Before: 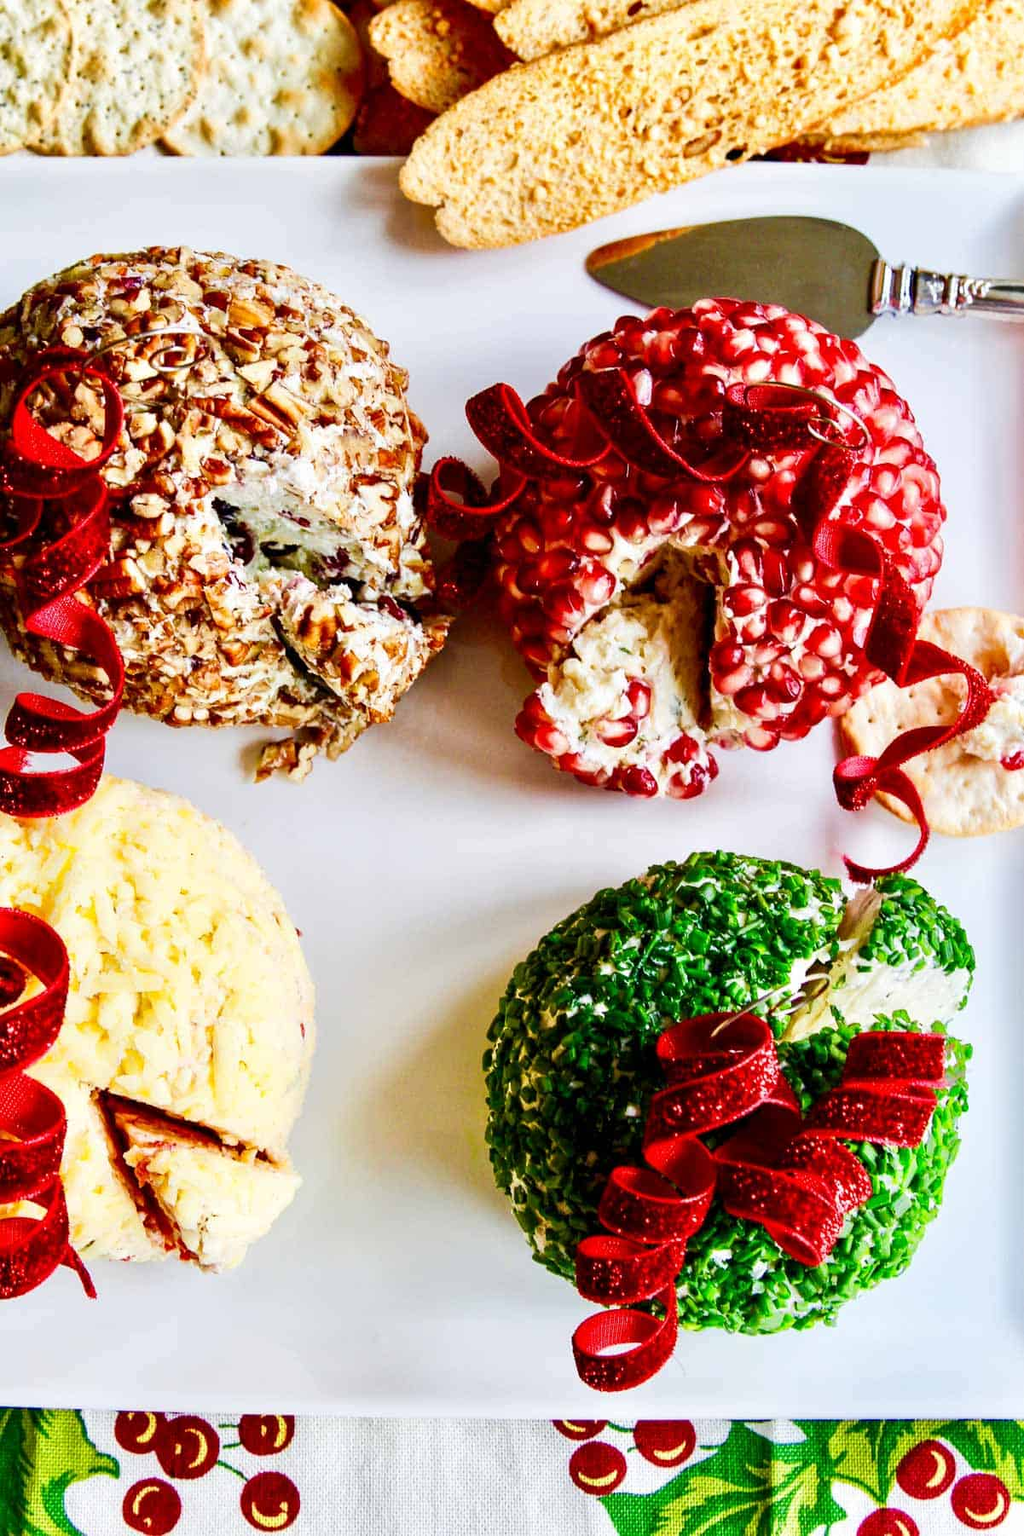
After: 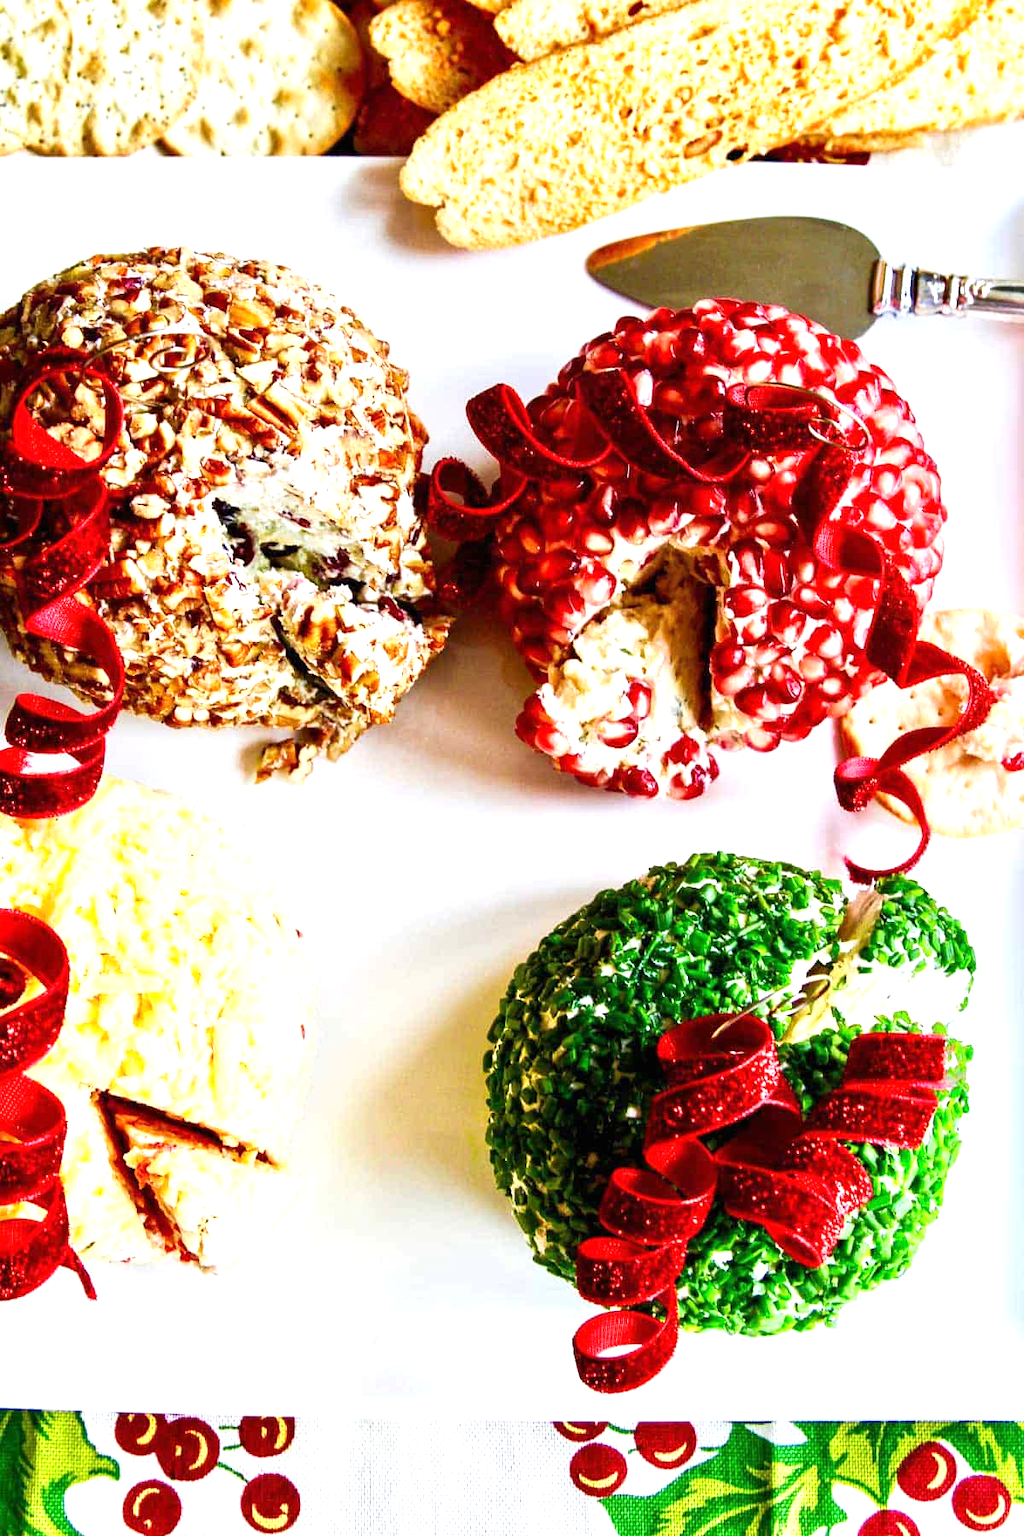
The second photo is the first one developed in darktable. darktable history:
exposure: black level correction 0, exposure 0.6 EV, compensate exposure bias true, compensate highlight preservation false
crop: bottom 0.071%
